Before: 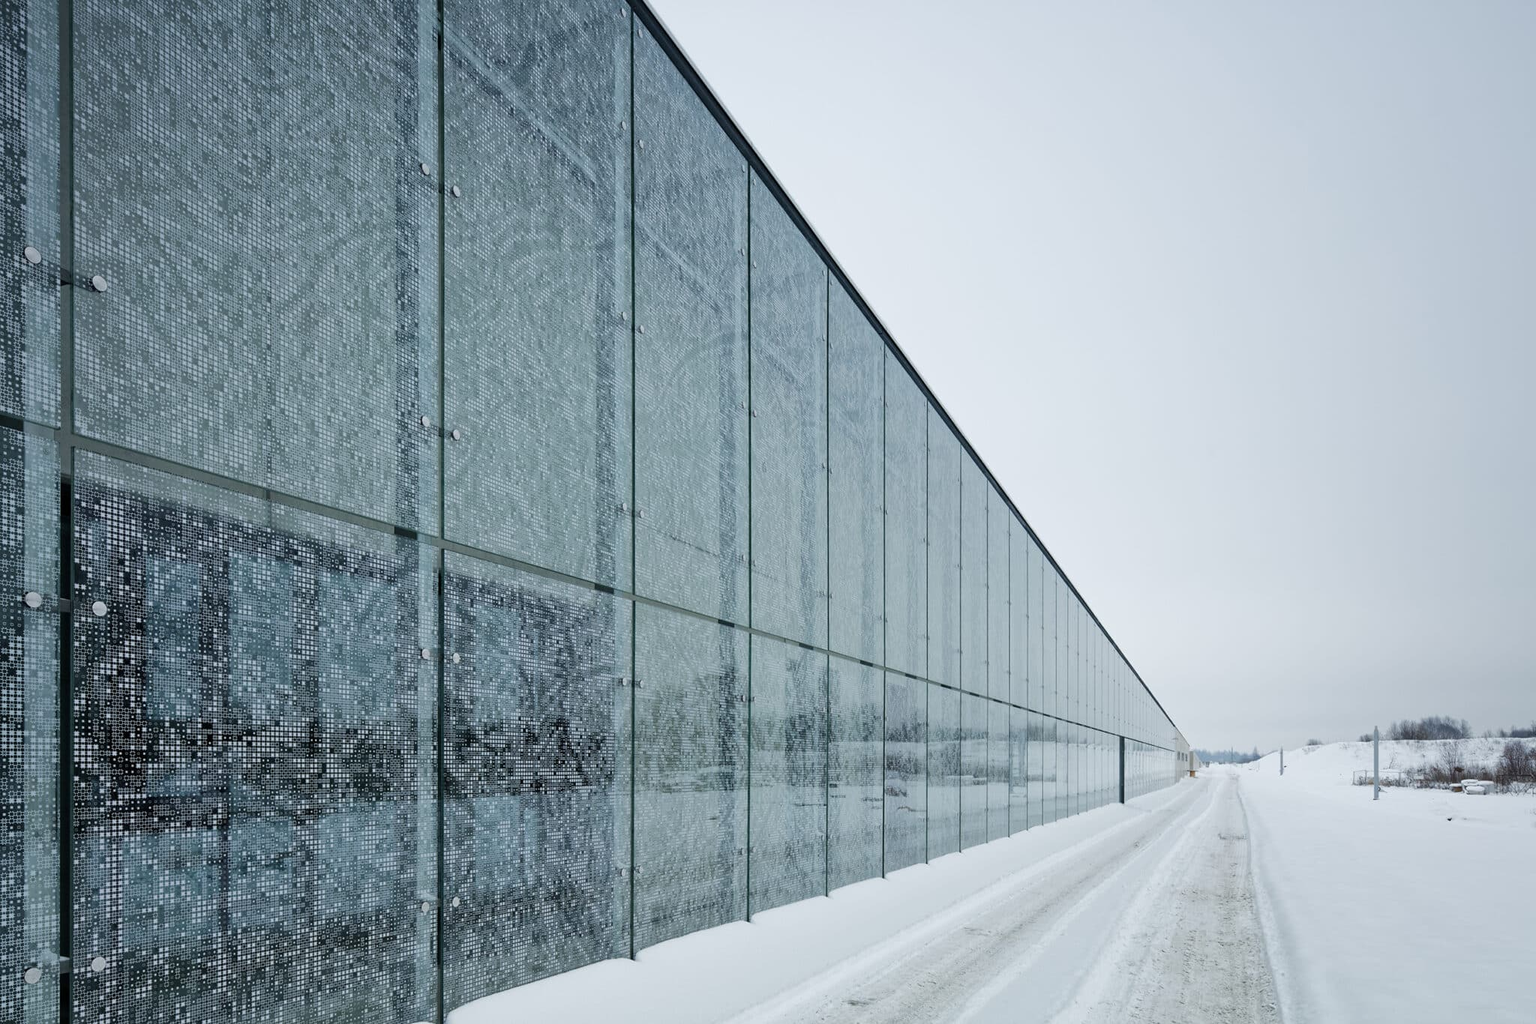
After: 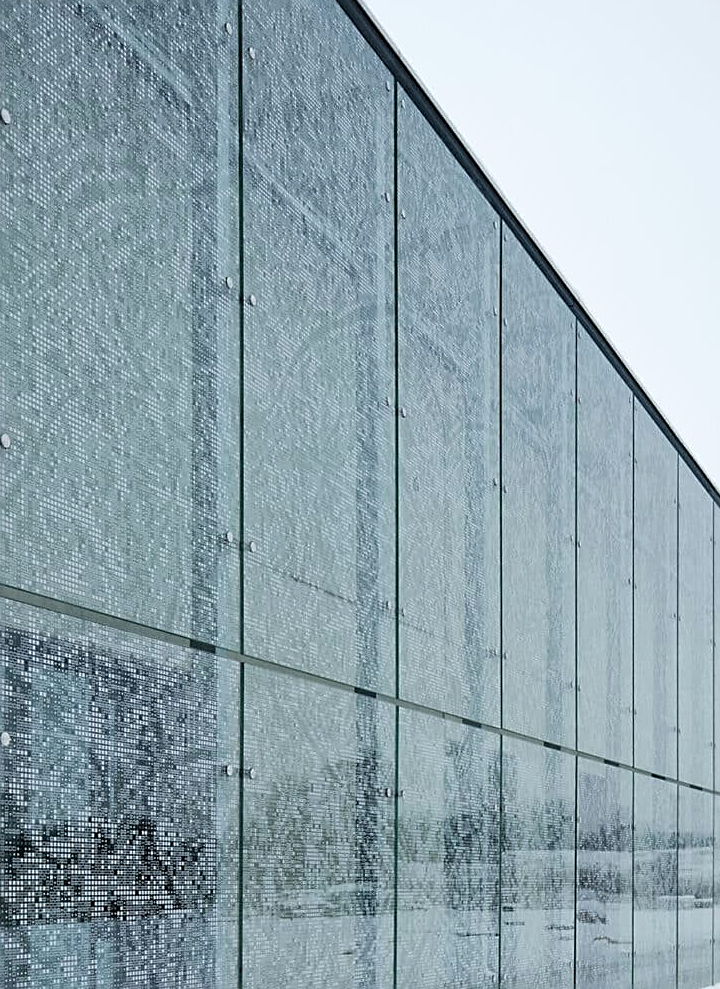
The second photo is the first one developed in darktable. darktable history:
exposure: exposure 0.178 EV, compensate exposure bias true, compensate highlight preservation false
crop and rotate: left 29.476%, top 10.214%, right 35.32%, bottom 17.333%
sharpen: on, module defaults
